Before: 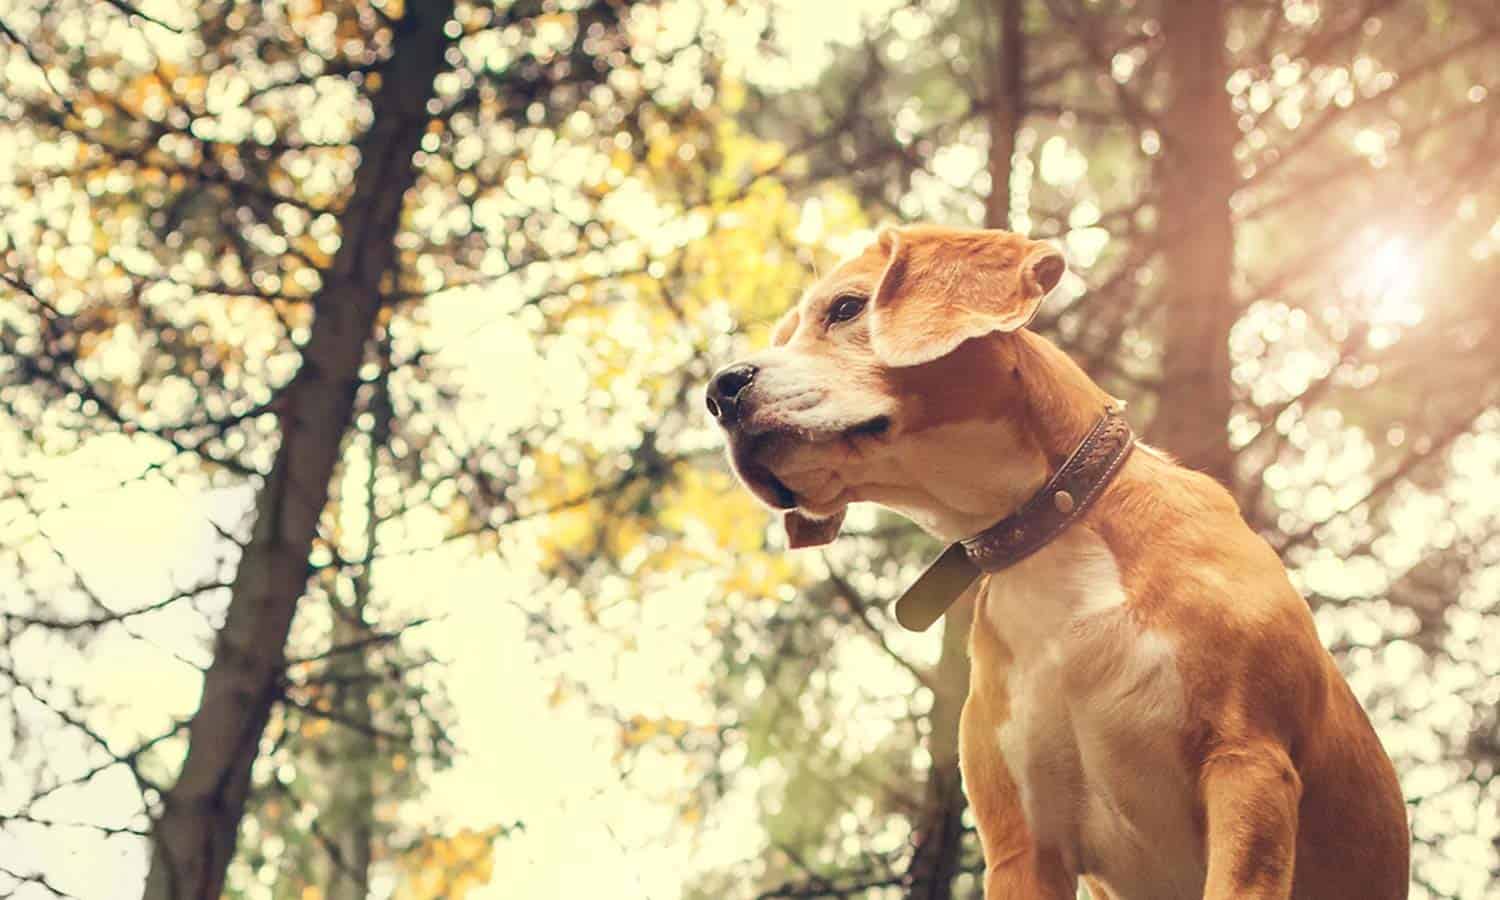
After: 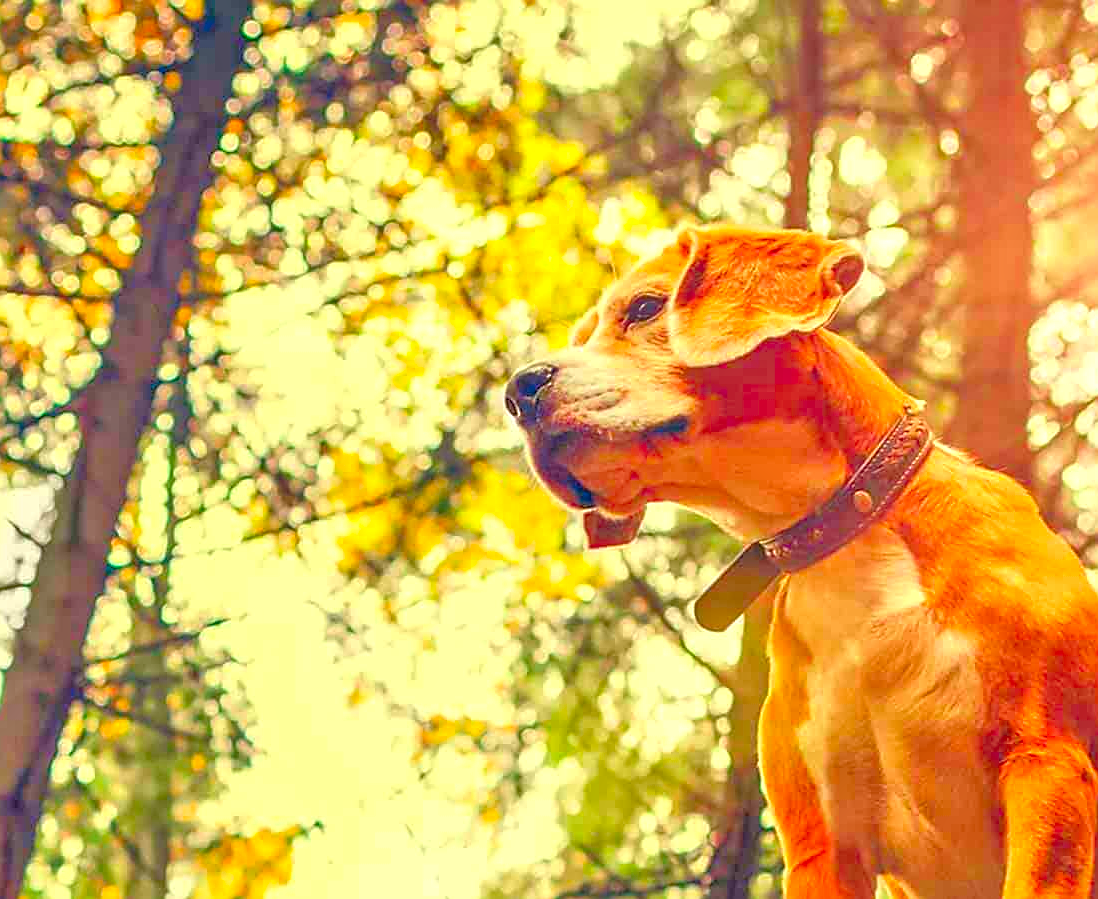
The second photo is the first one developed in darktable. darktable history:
crop: left 13.443%, right 13.31%
color correction: saturation 2.15
local contrast: on, module defaults
tone equalizer: -7 EV 0.15 EV, -6 EV 0.6 EV, -5 EV 1.15 EV, -4 EV 1.33 EV, -3 EV 1.15 EV, -2 EV 0.6 EV, -1 EV 0.15 EV, mask exposure compensation -0.5 EV
sharpen: on, module defaults
